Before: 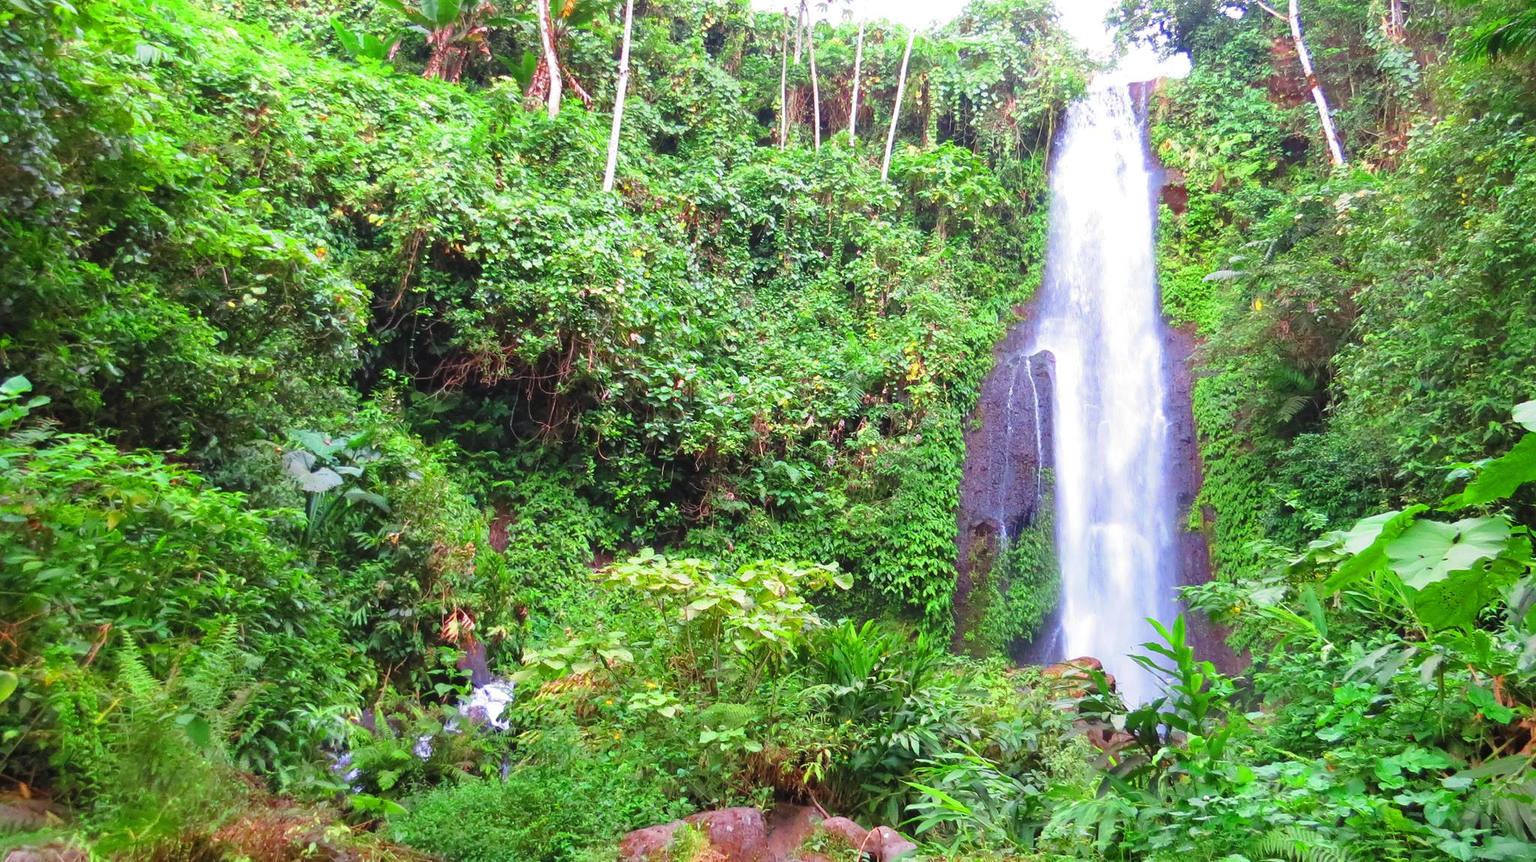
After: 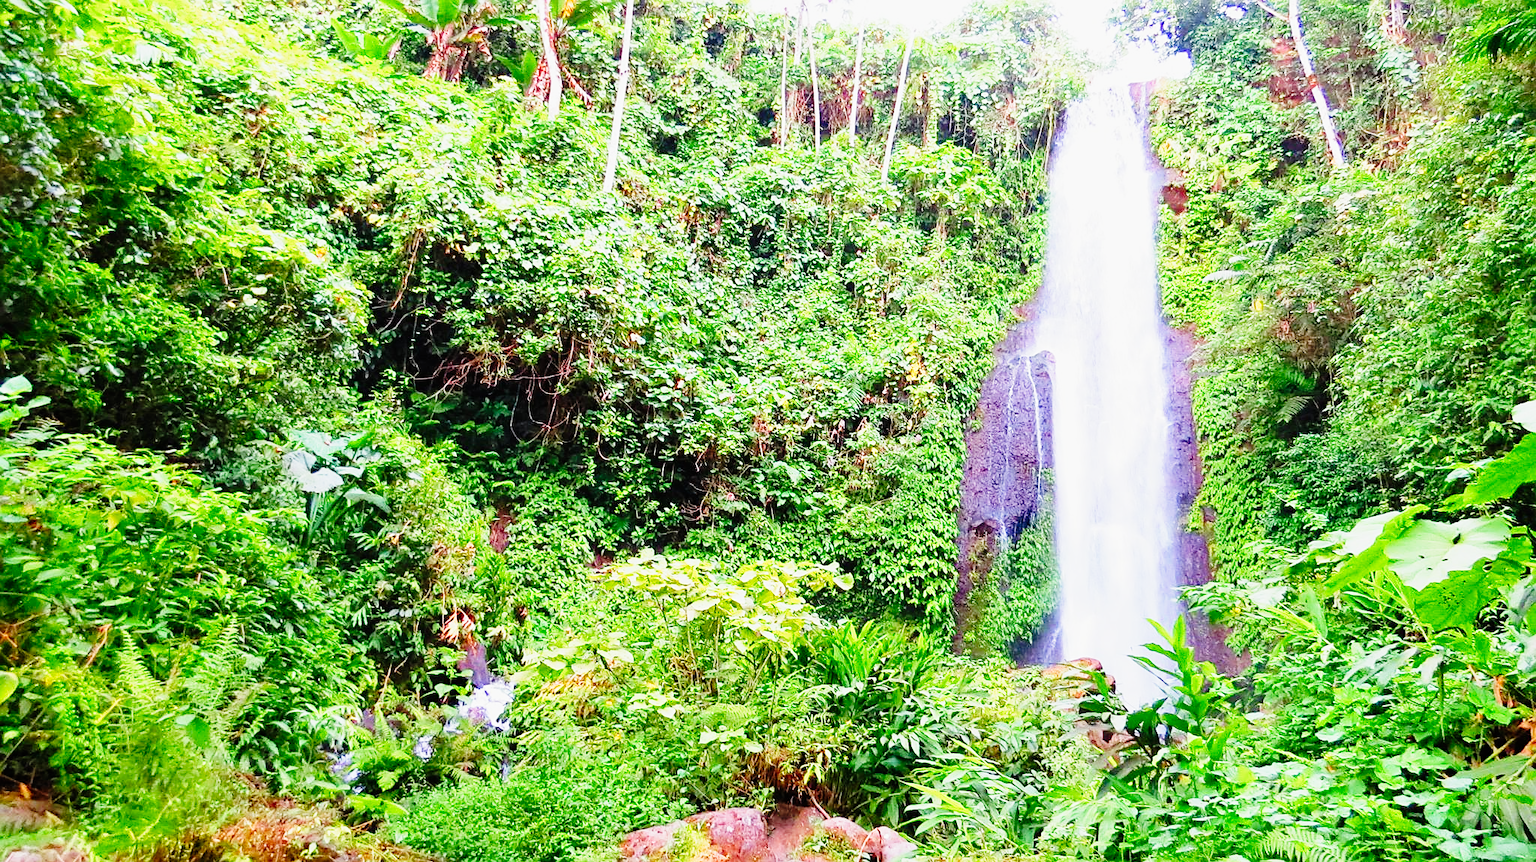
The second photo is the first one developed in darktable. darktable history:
sharpen: on, module defaults
tone curve: curves: ch0 [(0, 0) (0.062, 0.023) (0.168, 0.142) (0.359, 0.419) (0.469, 0.544) (0.634, 0.722) (0.839, 0.909) (0.998, 0.978)]; ch1 [(0, 0) (0.437, 0.408) (0.472, 0.47) (0.502, 0.504) (0.527, 0.546) (0.568, 0.619) (0.608, 0.665) (0.669, 0.748) (0.859, 0.899) (1, 1)]; ch2 [(0, 0) (0.33, 0.301) (0.421, 0.443) (0.473, 0.498) (0.509, 0.5) (0.535, 0.564) (0.575, 0.625) (0.608, 0.667) (1, 1)], preserve colors none
base curve: curves: ch0 [(0, 0) (0.032, 0.025) (0.121, 0.166) (0.206, 0.329) (0.605, 0.79) (1, 1)], preserve colors none
